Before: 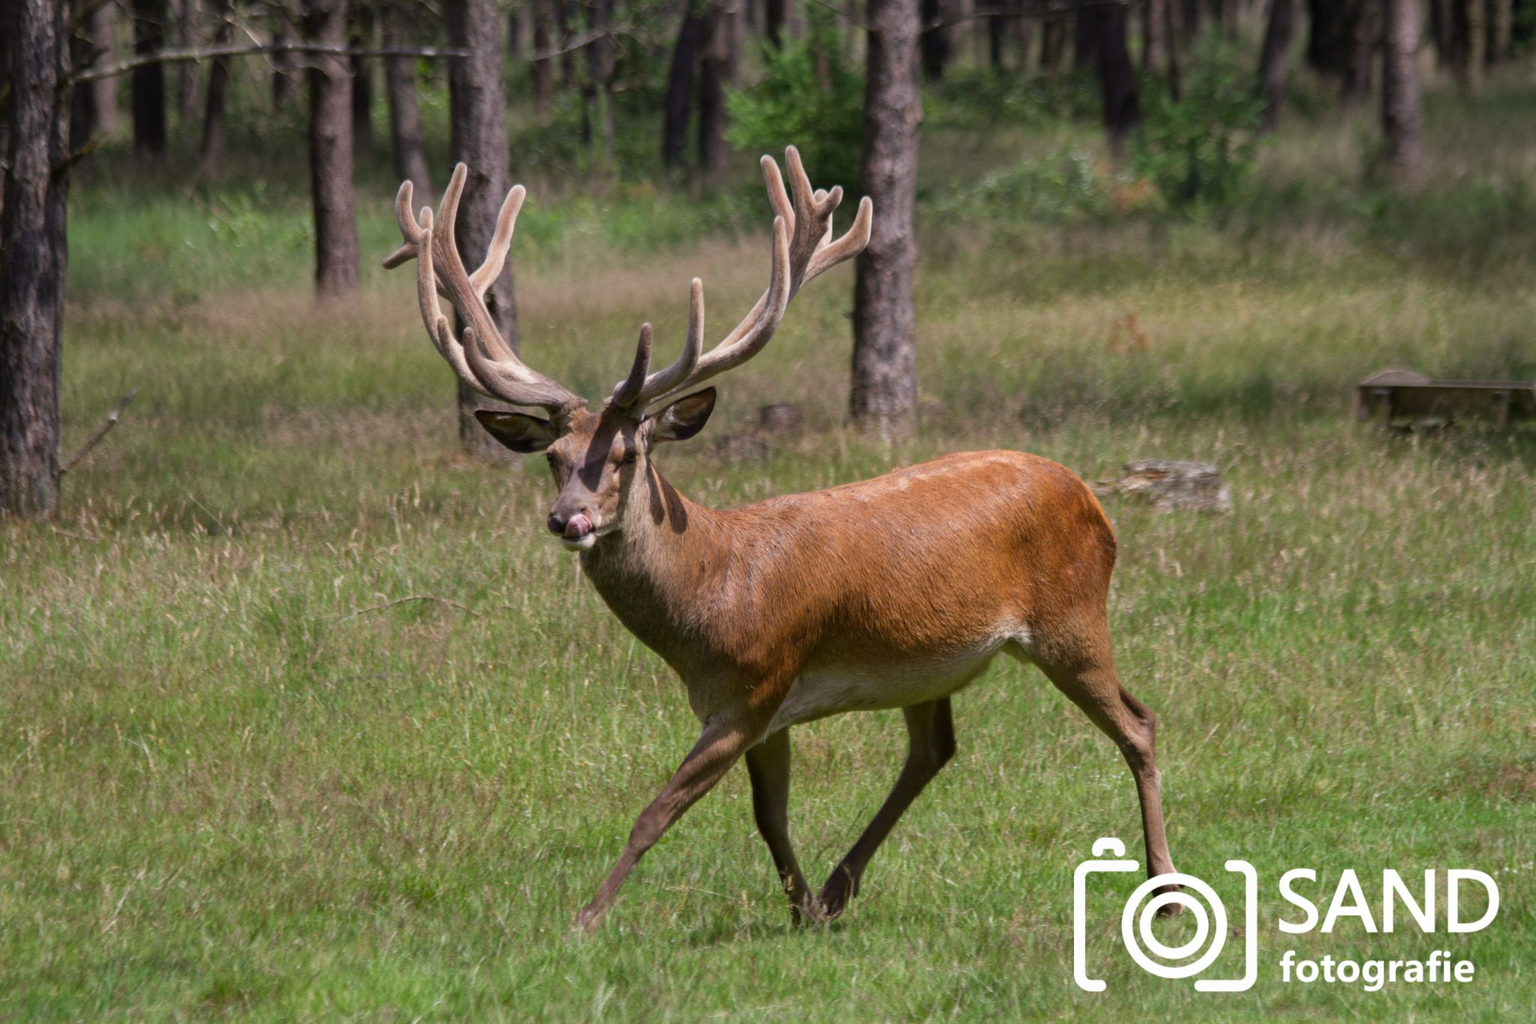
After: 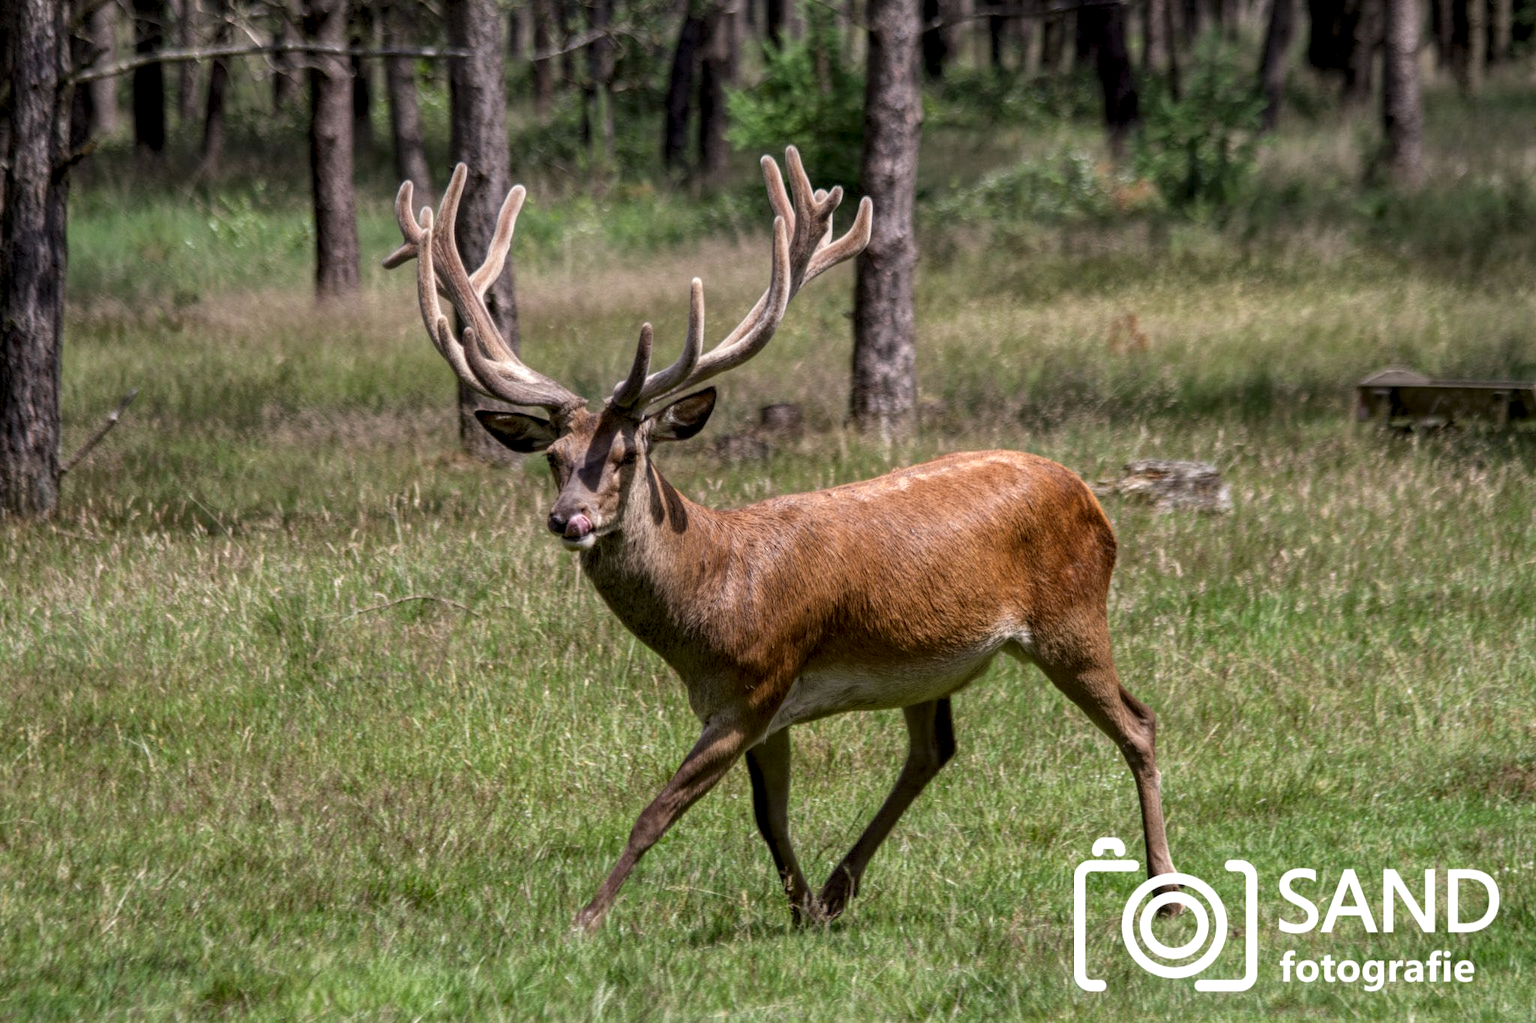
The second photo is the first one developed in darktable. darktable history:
contrast brightness saturation: saturation -0.05
white balance: red 1, blue 1
local contrast: highlights 100%, shadows 100%, detail 200%, midtone range 0.2
